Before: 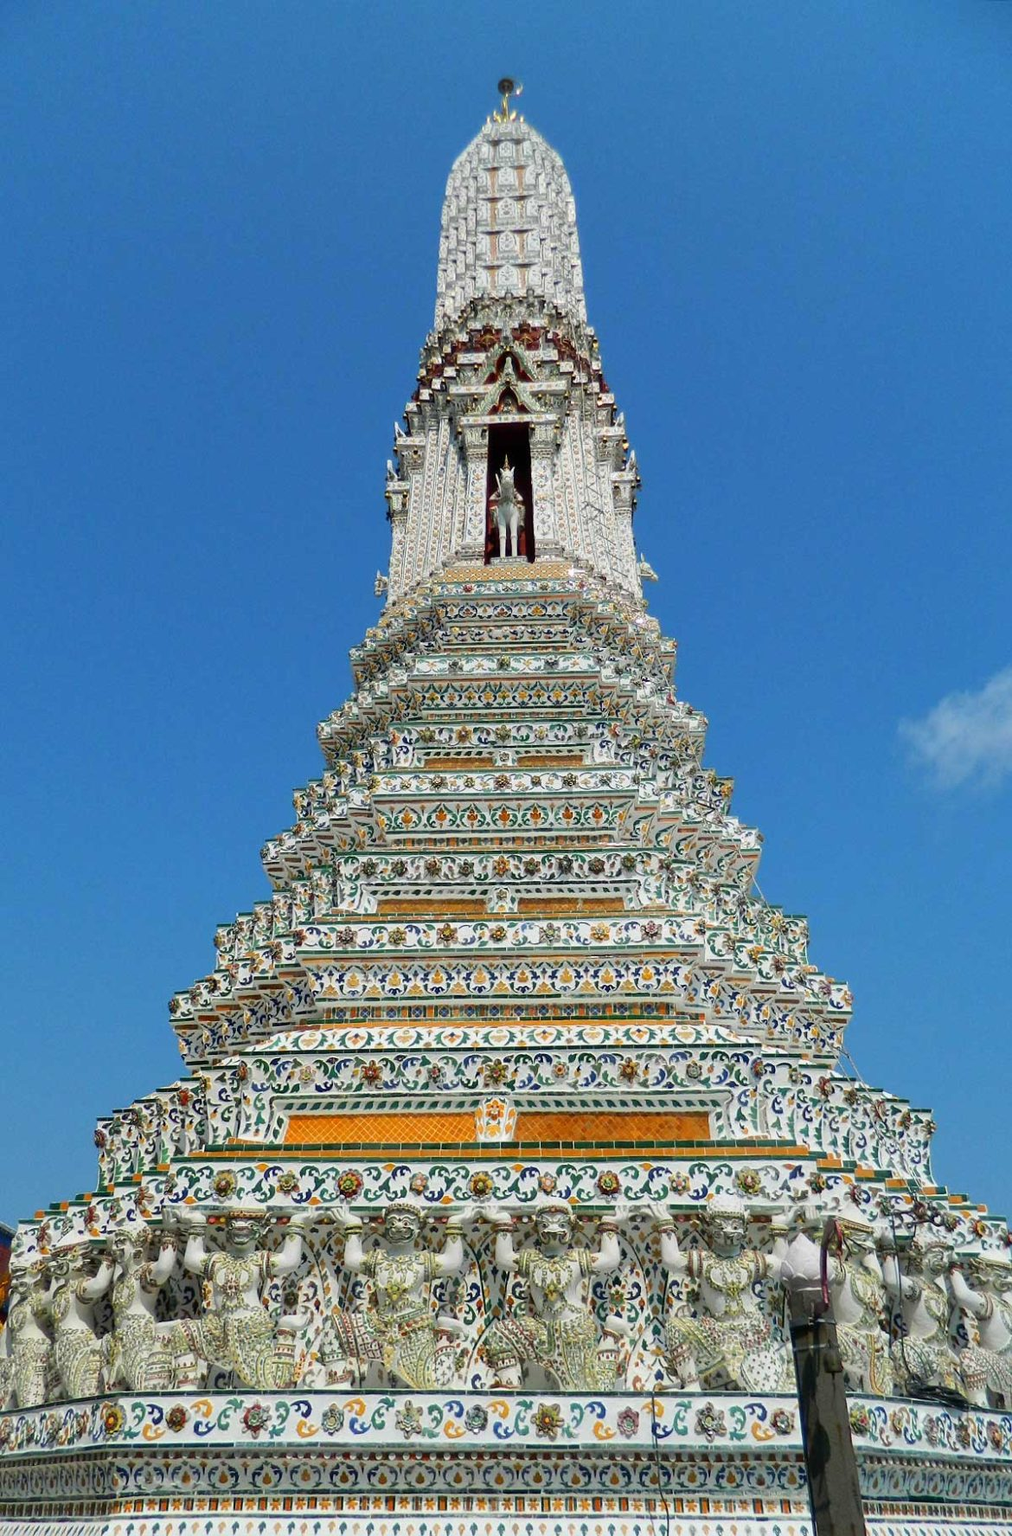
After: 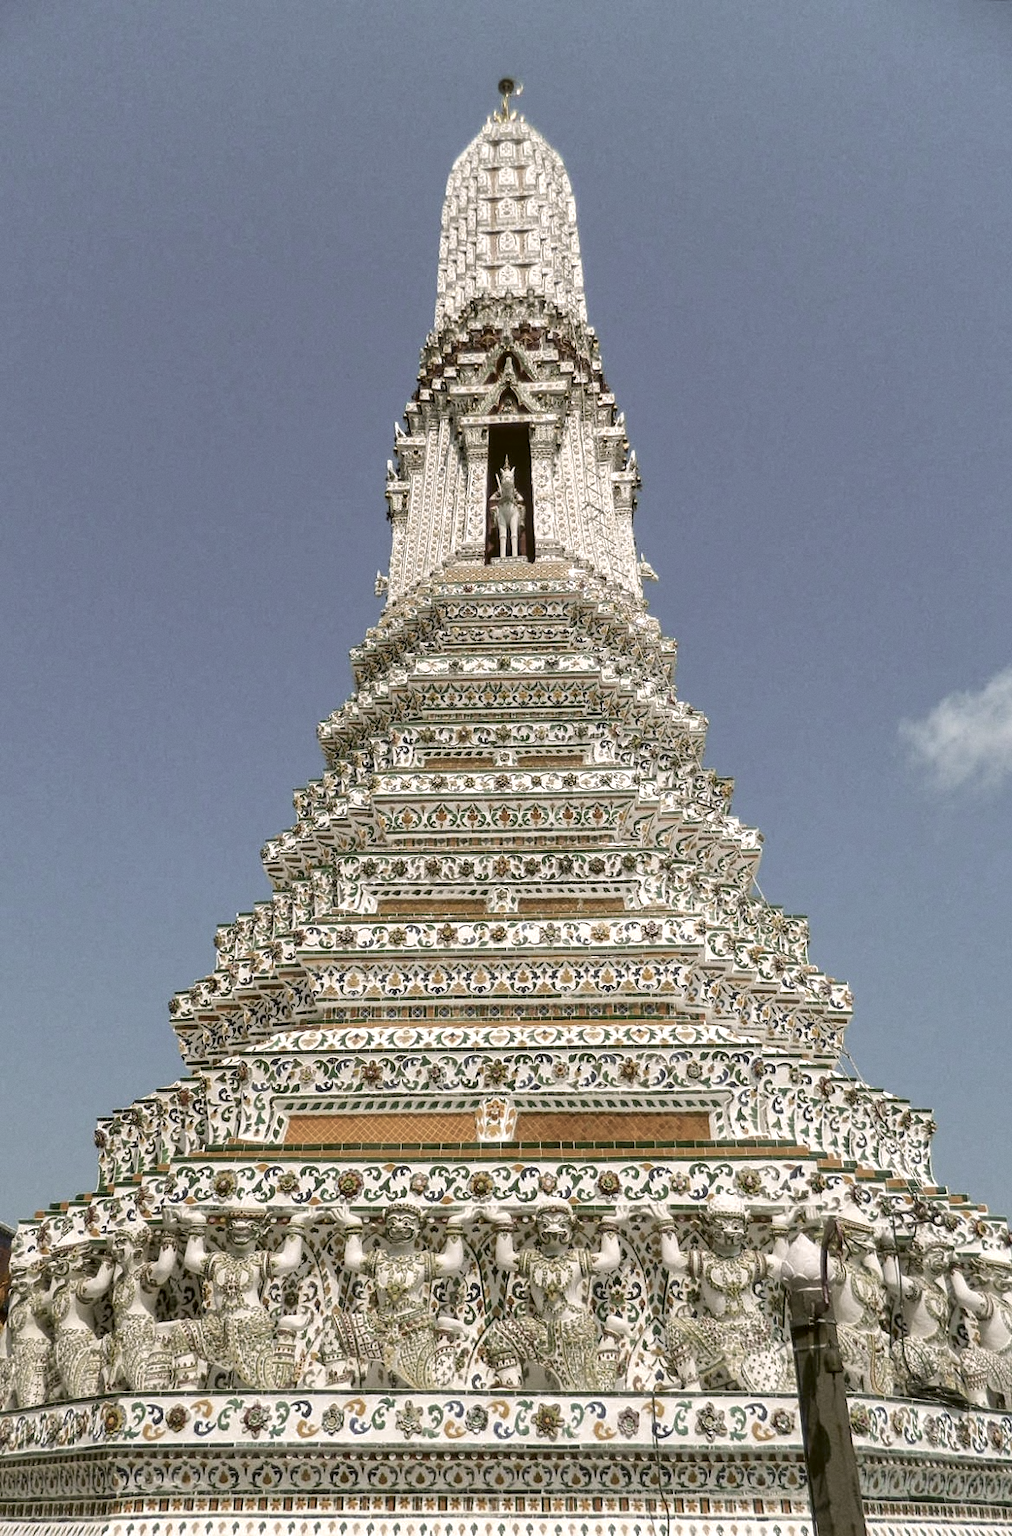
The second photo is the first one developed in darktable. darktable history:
color correction: highlights a* 8.98, highlights b* 15.09, shadows a* -0.49, shadows b* 26.52
color zones: curves: ch0 [(0, 0.487) (0.241, 0.395) (0.434, 0.373) (0.658, 0.412) (0.838, 0.487)]; ch1 [(0, 0) (0.053, 0.053) (0.211, 0.202) (0.579, 0.259) (0.781, 0.241)]
exposure: black level correction 0, exposure 0.5 EV, compensate exposure bias true, compensate highlight preservation false
grain: coarseness 0.09 ISO, strength 10%
local contrast: on, module defaults
